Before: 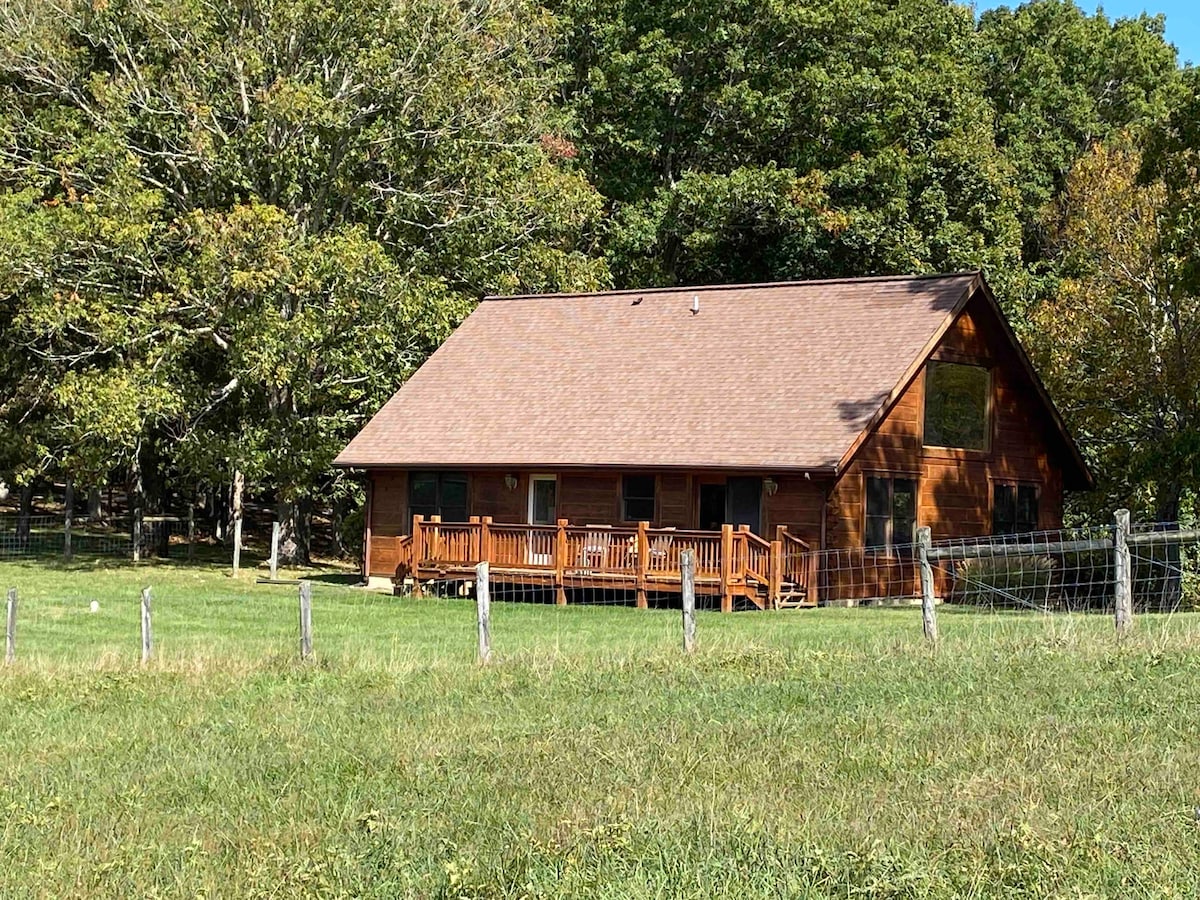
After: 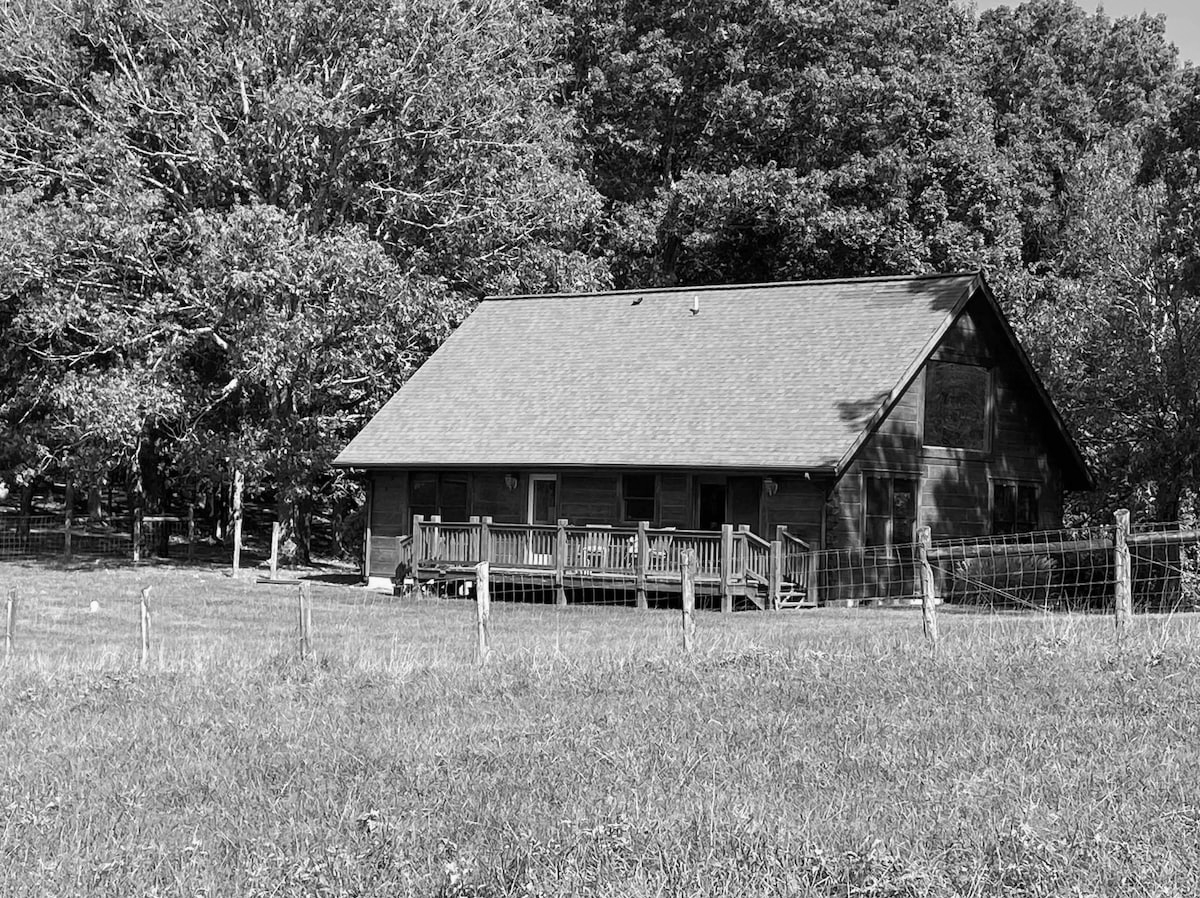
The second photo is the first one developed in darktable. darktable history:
monochrome: a 32, b 64, size 2.3
crop: top 0.05%, bottom 0.098%
